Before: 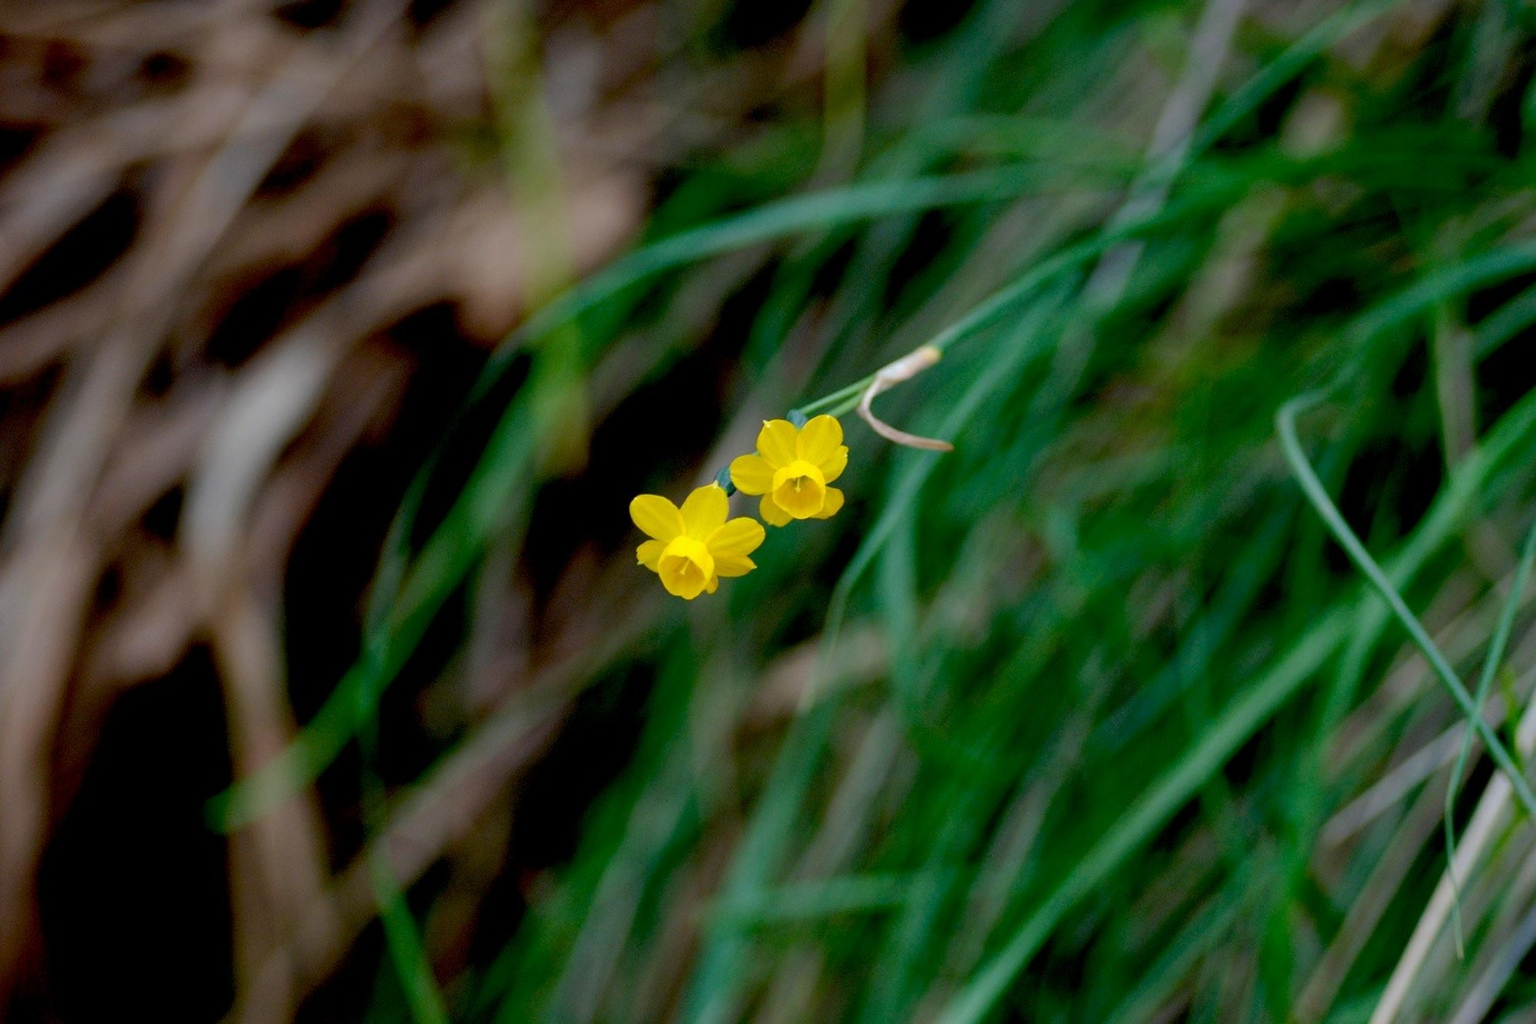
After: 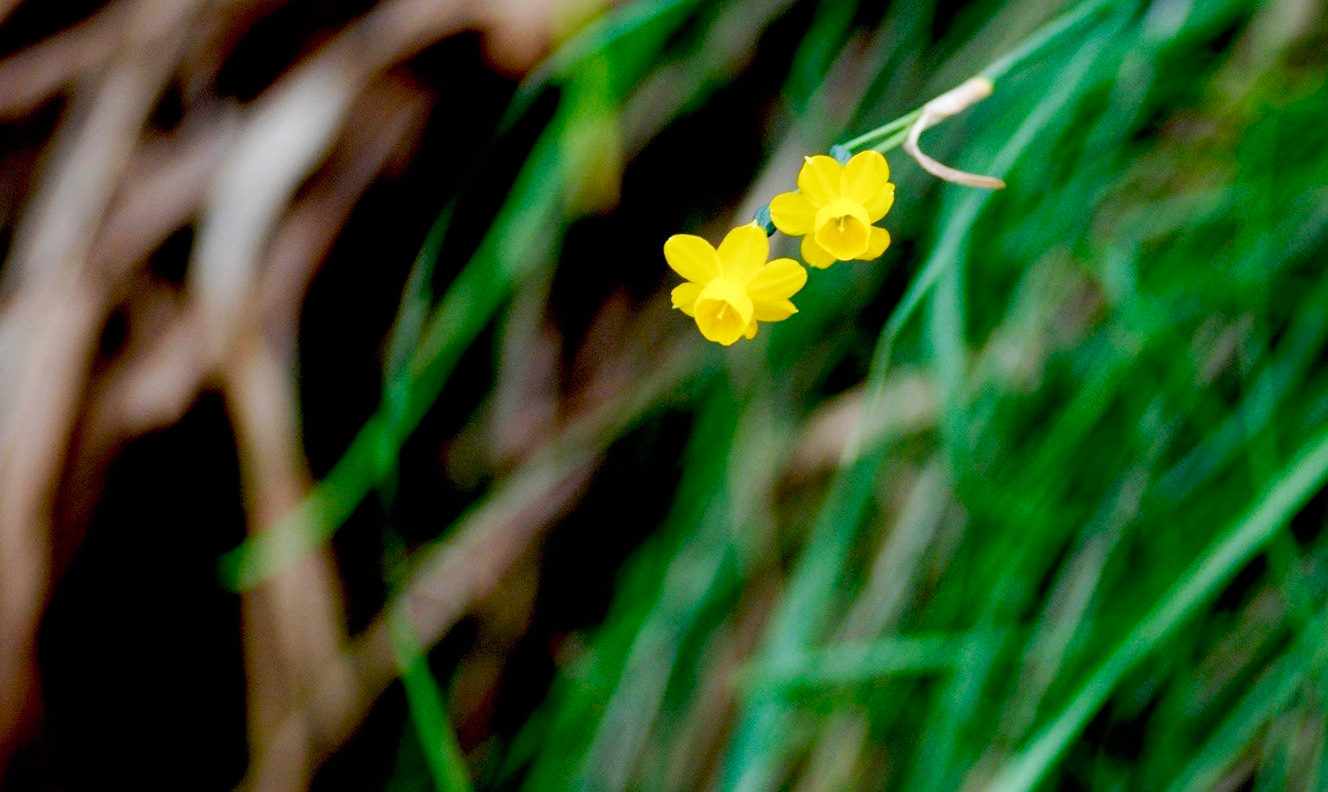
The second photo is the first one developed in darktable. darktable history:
crop: top 26.658%, right 18.014%
shadows and highlights: shadows 25.27, highlights -24.94
base curve: curves: ch0 [(0, 0) (0.005, 0.002) (0.15, 0.3) (0.4, 0.7) (0.75, 0.95) (1, 1)], preserve colors none
